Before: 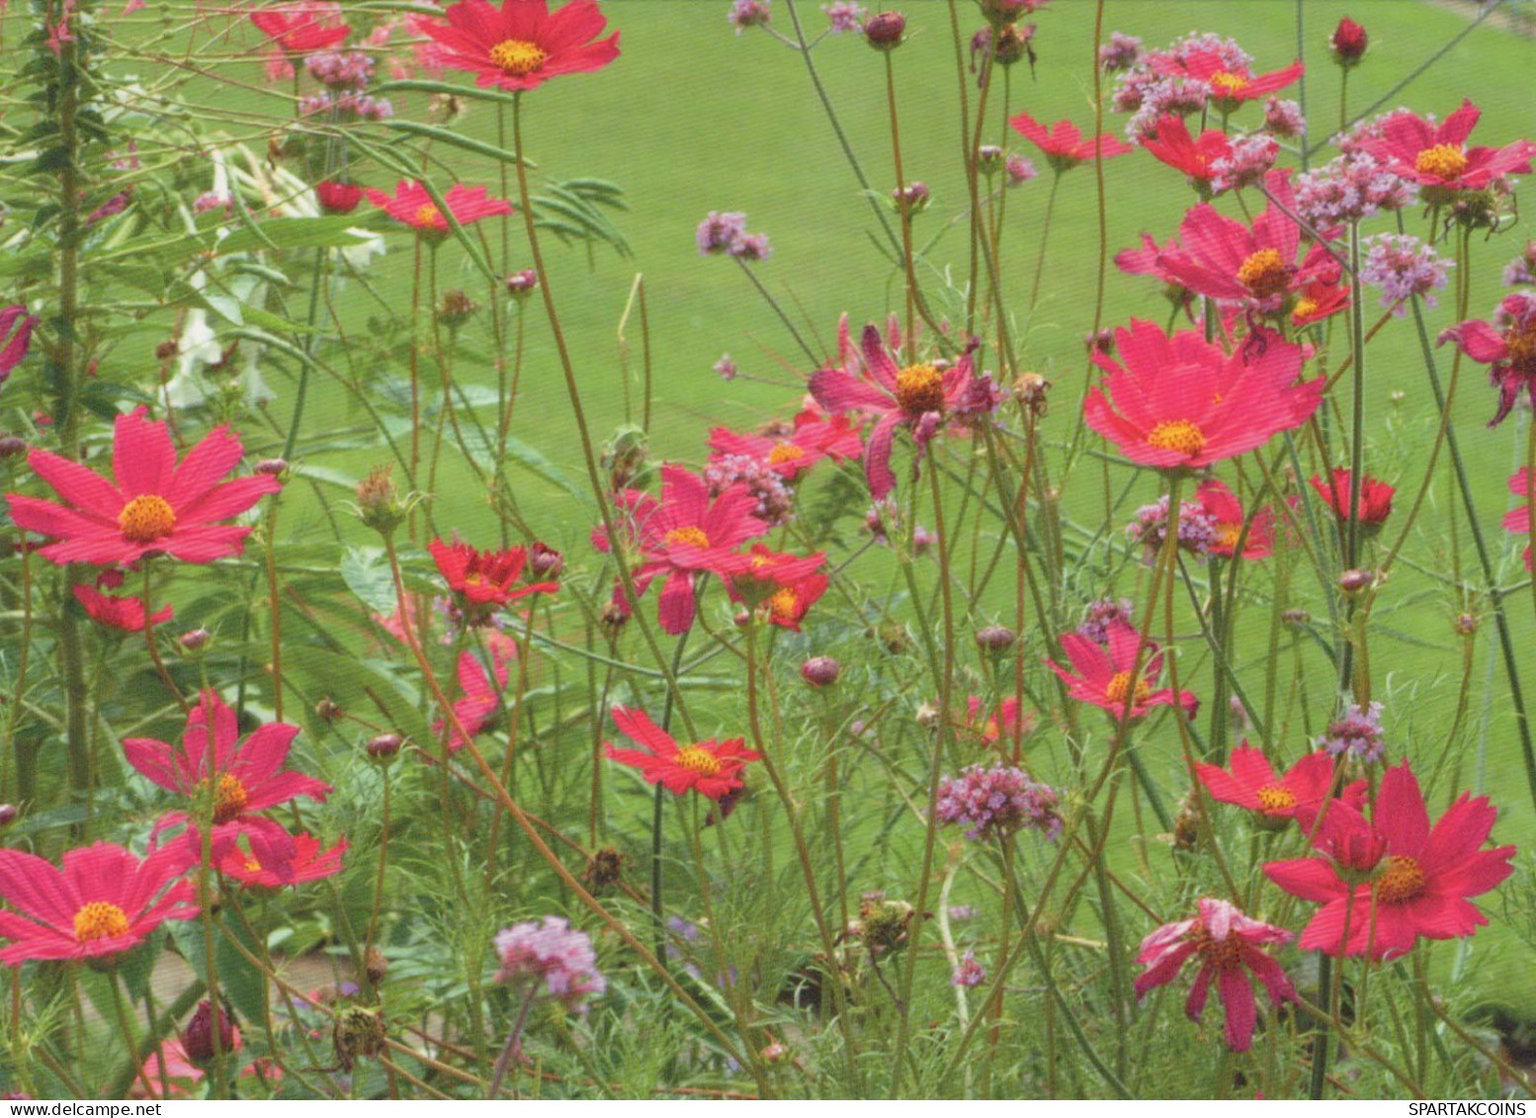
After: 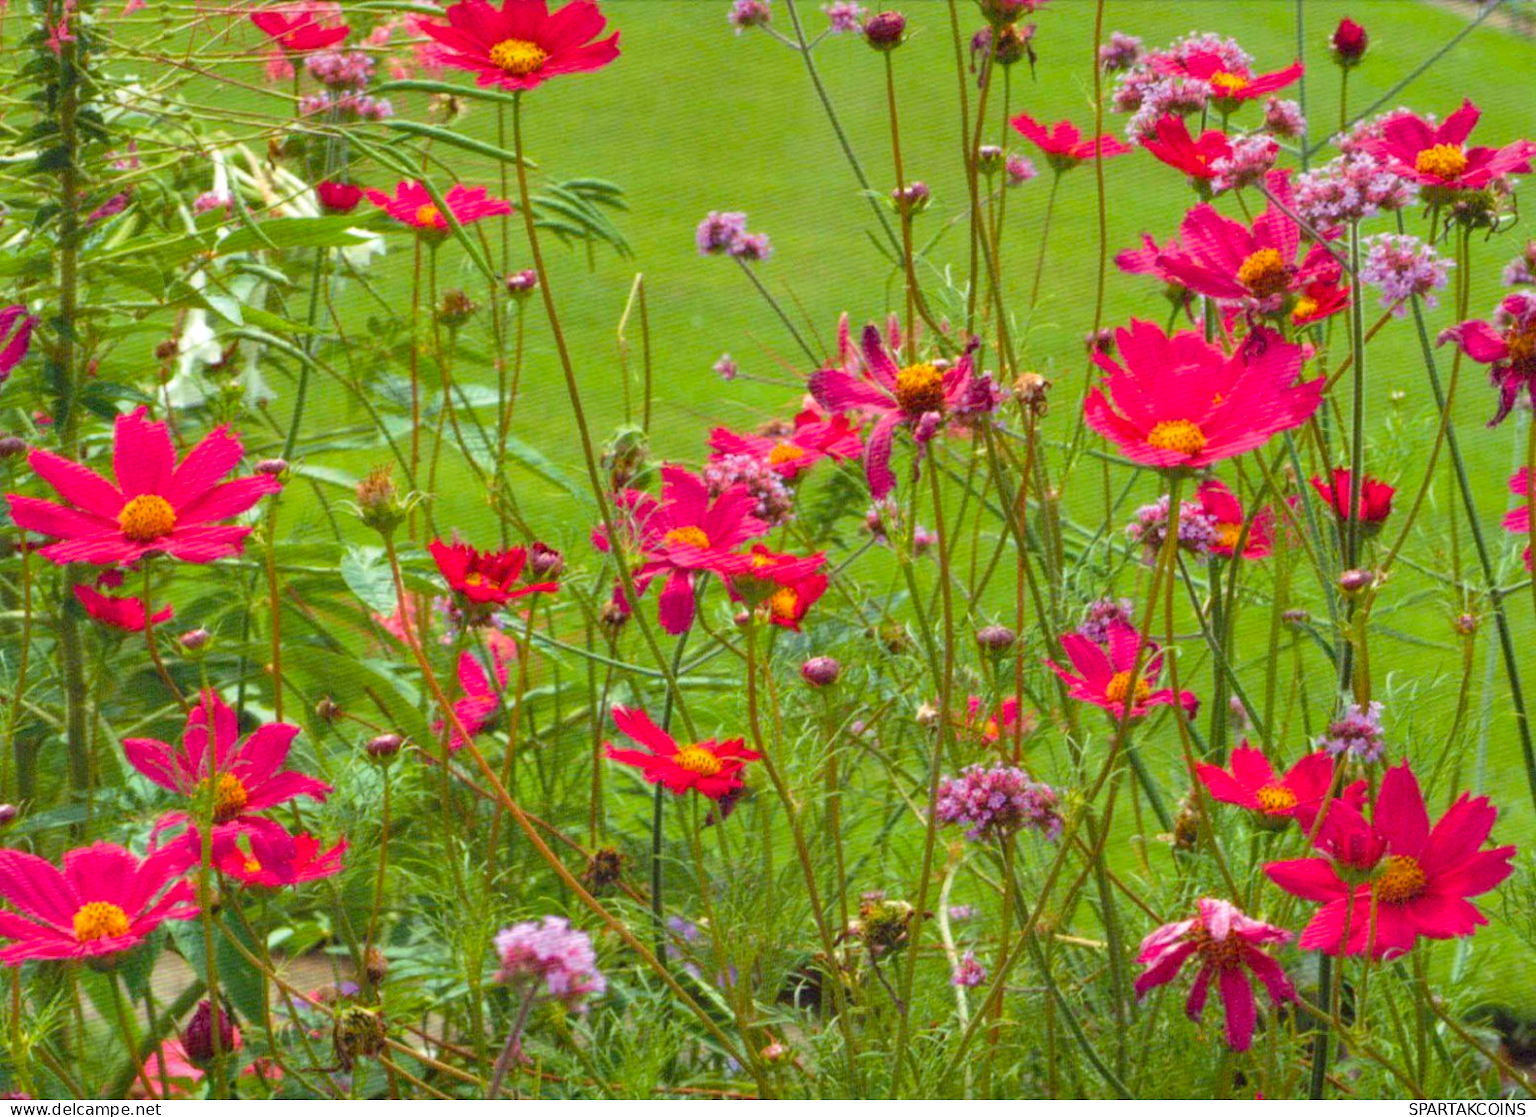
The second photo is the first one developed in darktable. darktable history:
color balance rgb: power › hue 73.82°, perceptual saturation grading › global saturation 25.393%, global vibrance 24.906%
contrast equalizer: octaves 7, y [[0.6 ×6], [0.55 ×6], [0 ×6], [0 ×6], [0 ×6]], mix 0.605
